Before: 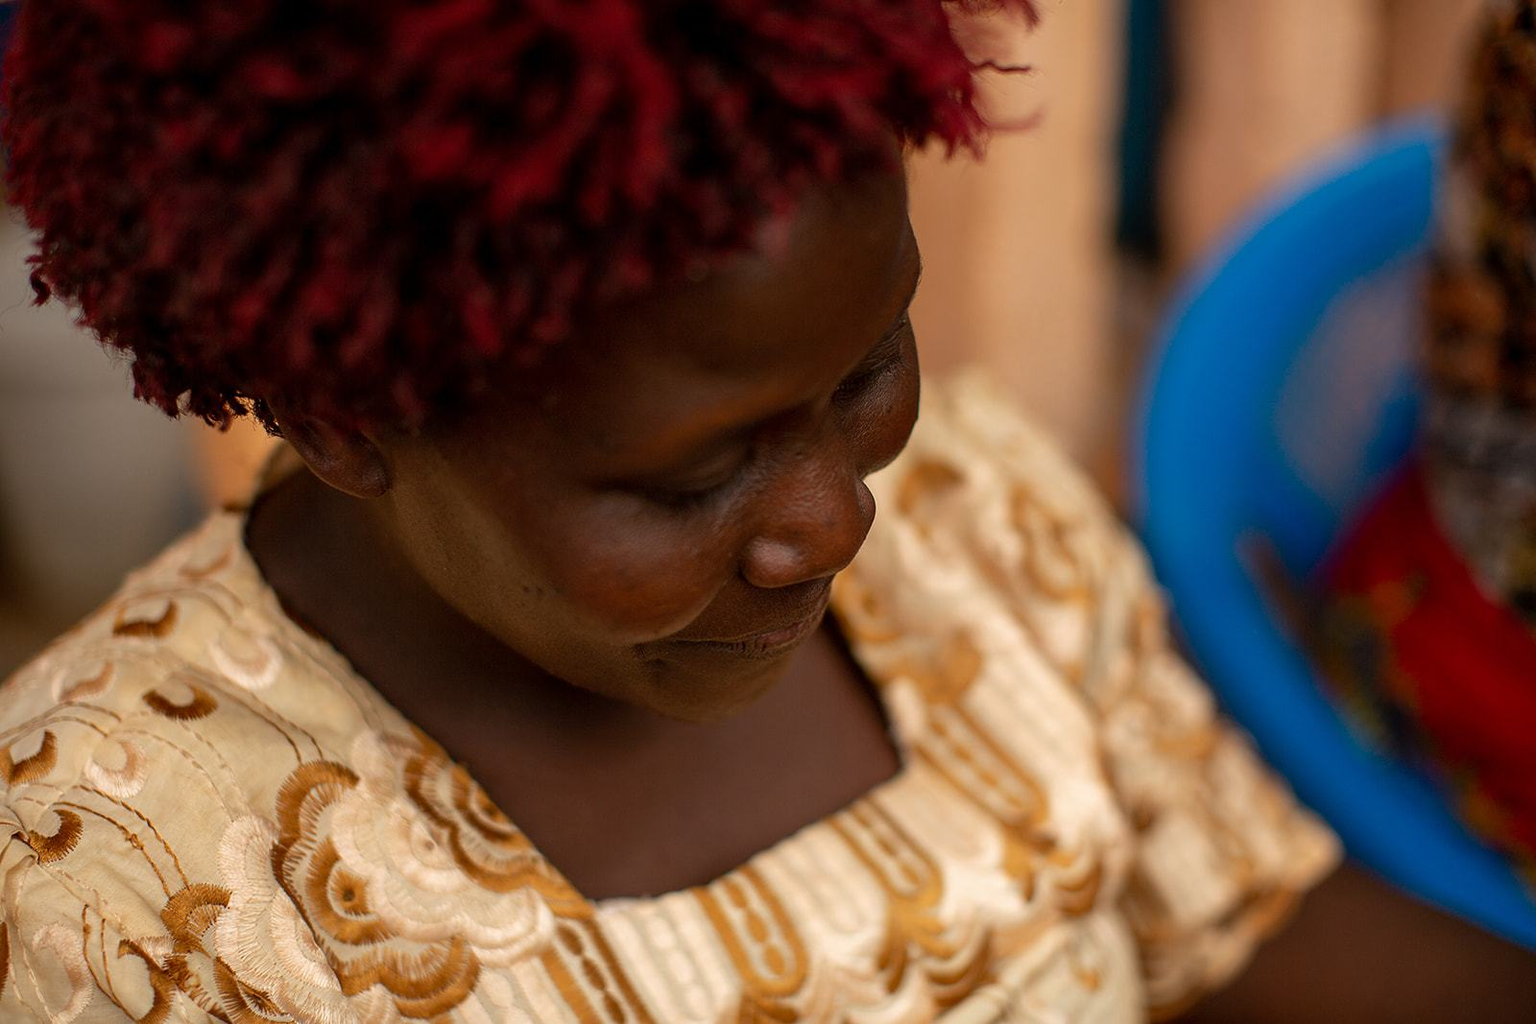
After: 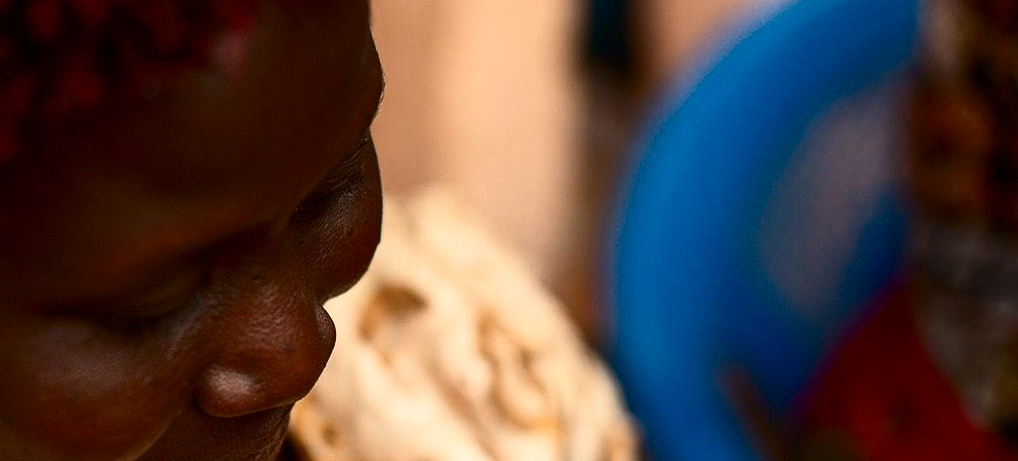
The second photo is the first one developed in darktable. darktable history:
contrast brightness saturation: contrast 0.39, brightness 0.1
crop: left 36.005%, top 18.293%, right 0.31%, bottom 38.444%
